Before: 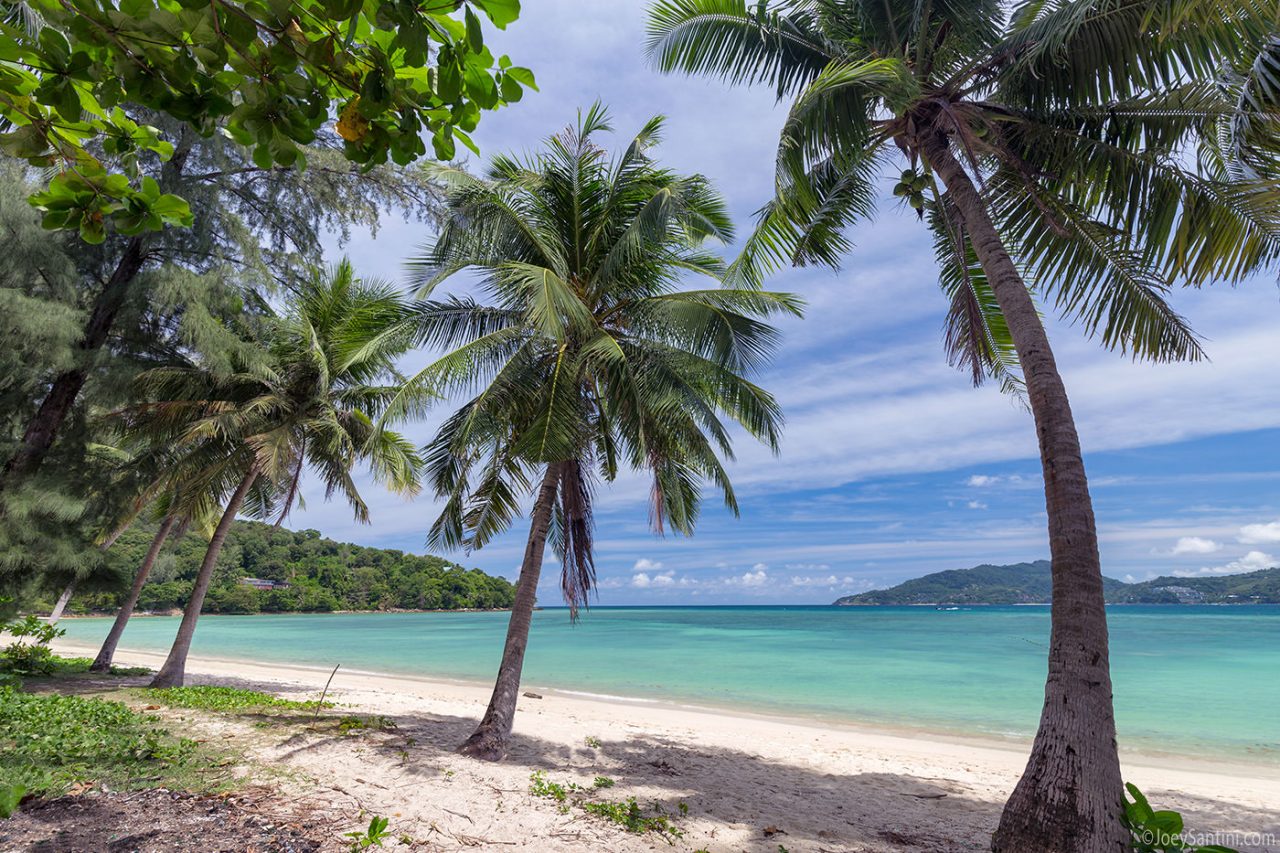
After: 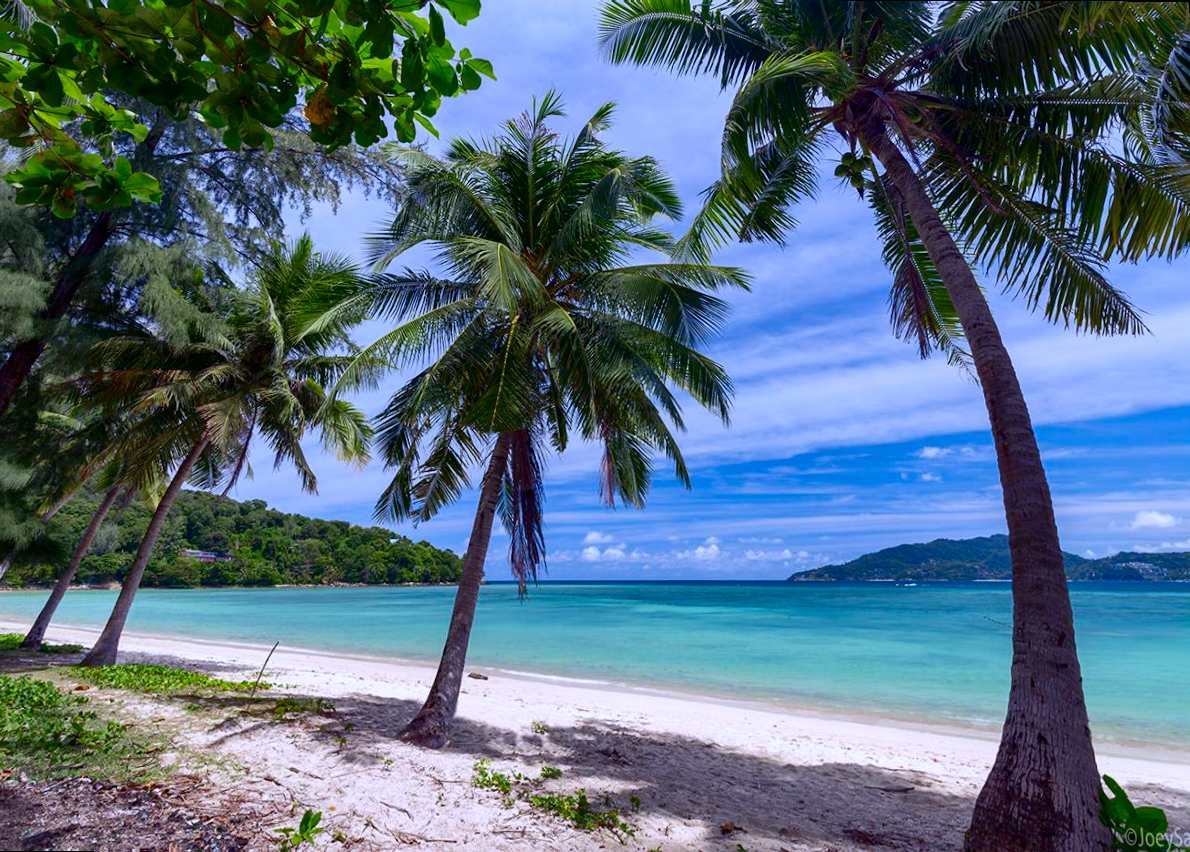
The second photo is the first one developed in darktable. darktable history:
rotate and perspective: rotation 0.215°, lens shift (vertical) -0.139, crop left 0.069, crop right 0.939, crop top 0.002, crop bottom 0.996
contrast brightness saturation: contrast 0.22, brightness -0.19, saturation 0.24
shadows and highlights: on, module defaults
white balance: red 0.967, blue 1.119, emerald 0.756
